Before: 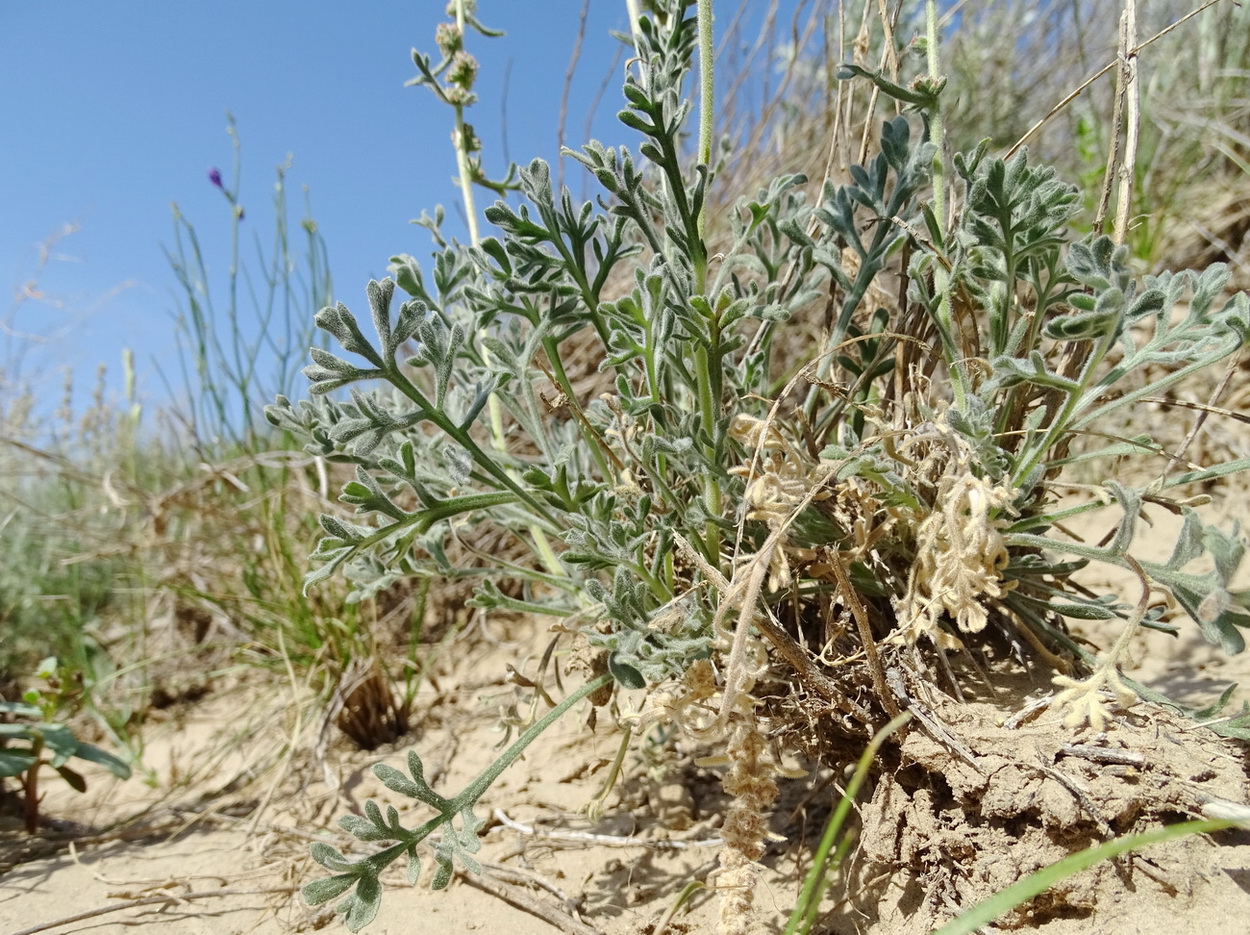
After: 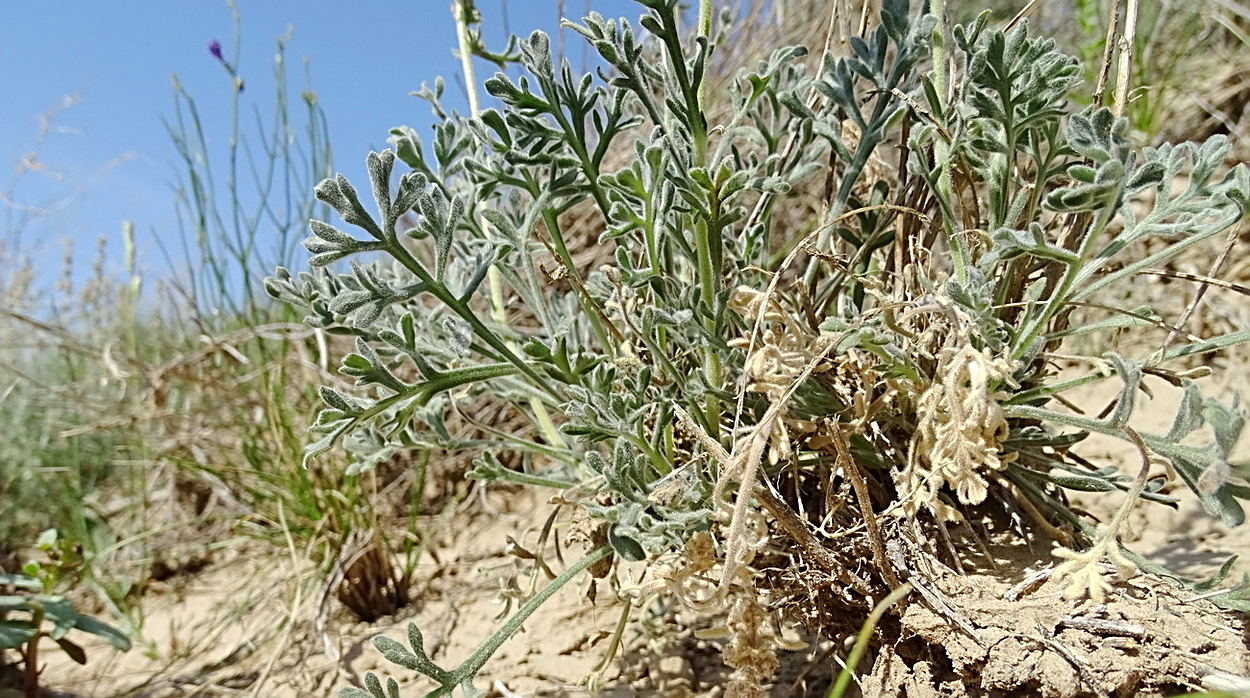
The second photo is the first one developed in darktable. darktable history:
sharpen: radius 2.531, amount 0.625
crop: top 13.781%, bottom 11.463%
exposure: exposure 0.03 EV, compensate highlight preservation false
